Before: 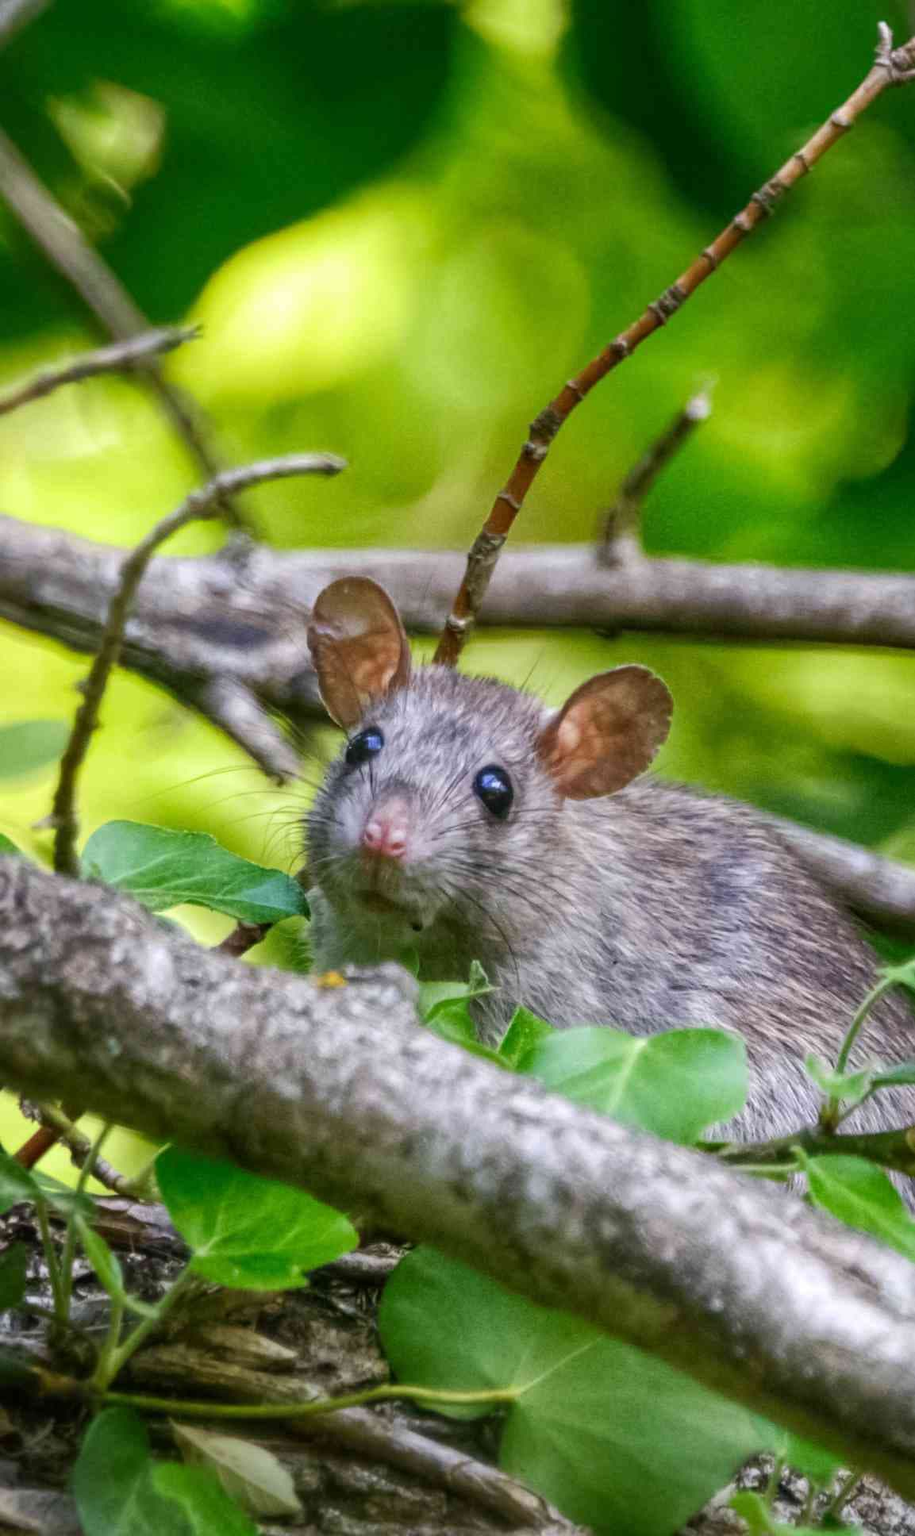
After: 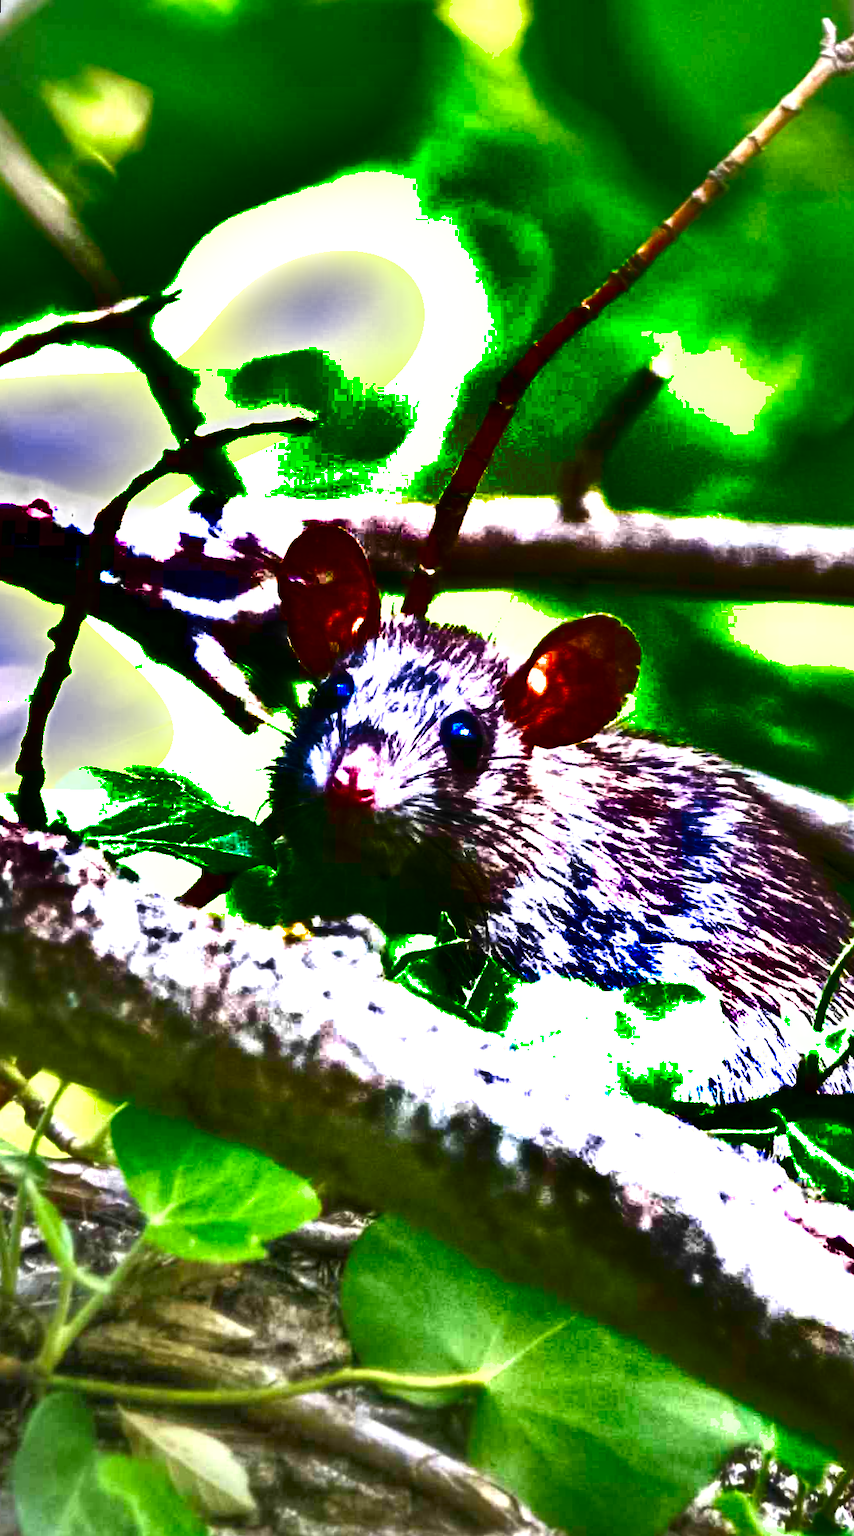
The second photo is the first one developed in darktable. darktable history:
rotate and perspective: rotation 0.215°, lens shift (vertical) -0.139, crop left 0.069, crop right 0.939, crop top 0.002, crop bottom 0.996
shadows and highlights: radius 123.98, shadows 100, white point adjustment -3, highlights -100, highlights color adjustment 89.84%, soften with gaussian
exposure: black level correction 0, exposure 1.55 EV, compensate exposure bias true, compensate highlight preservation false
